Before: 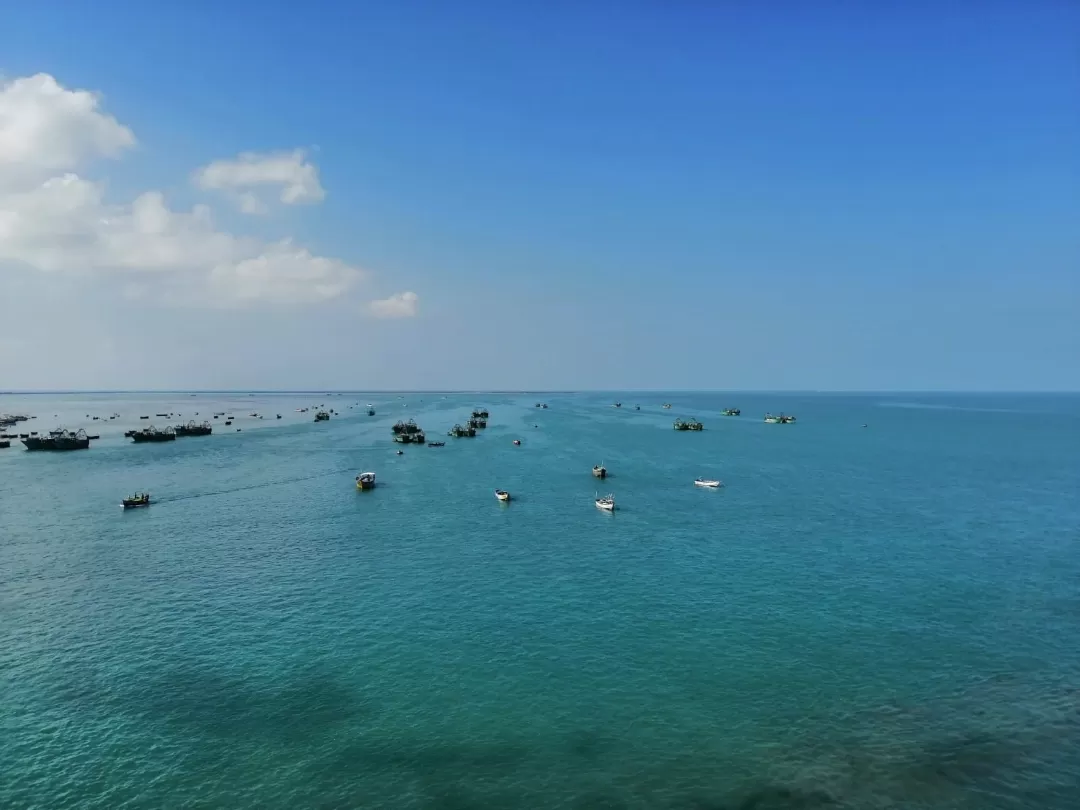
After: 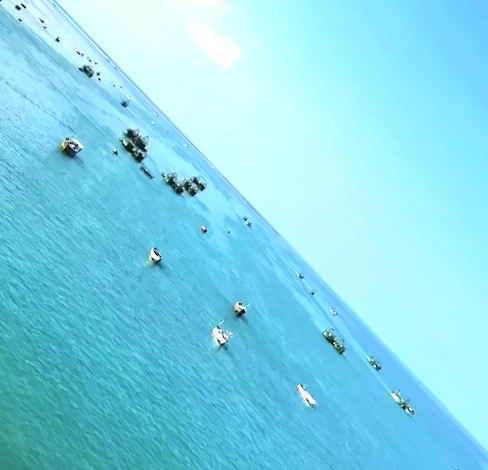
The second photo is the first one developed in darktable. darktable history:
exposure: black level correction 0, exposure 1.506 EV, compensate highlight preservation false
crop and rotate: angle -46.19°, top 16.605%, right 0.87%, bottom 11.731%
